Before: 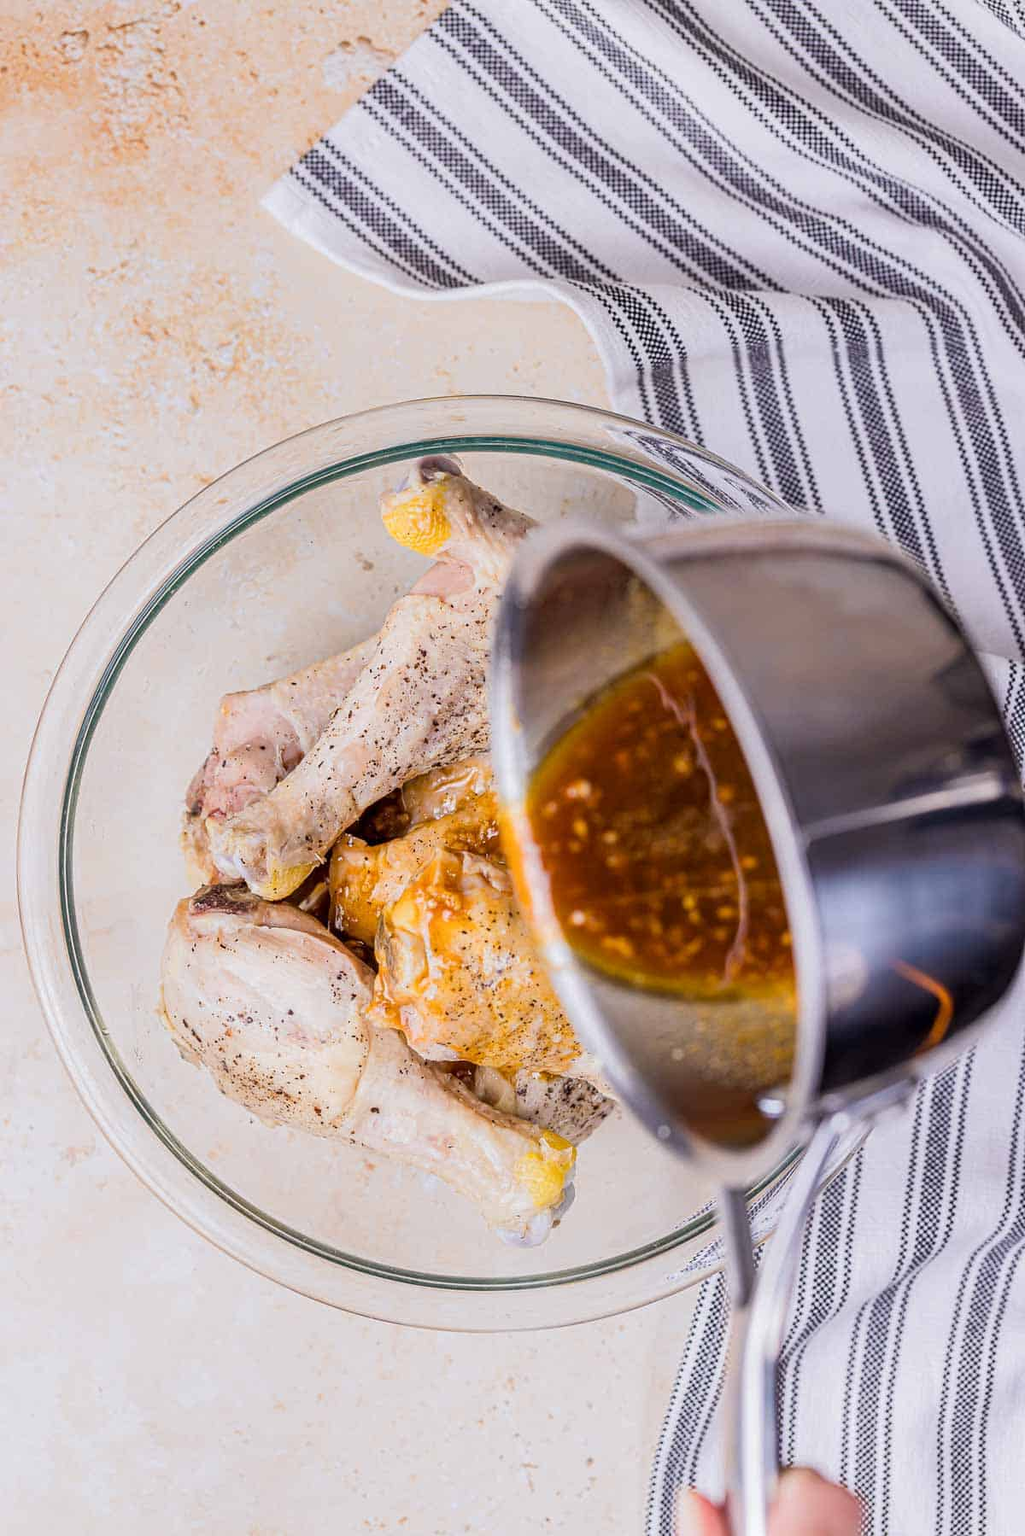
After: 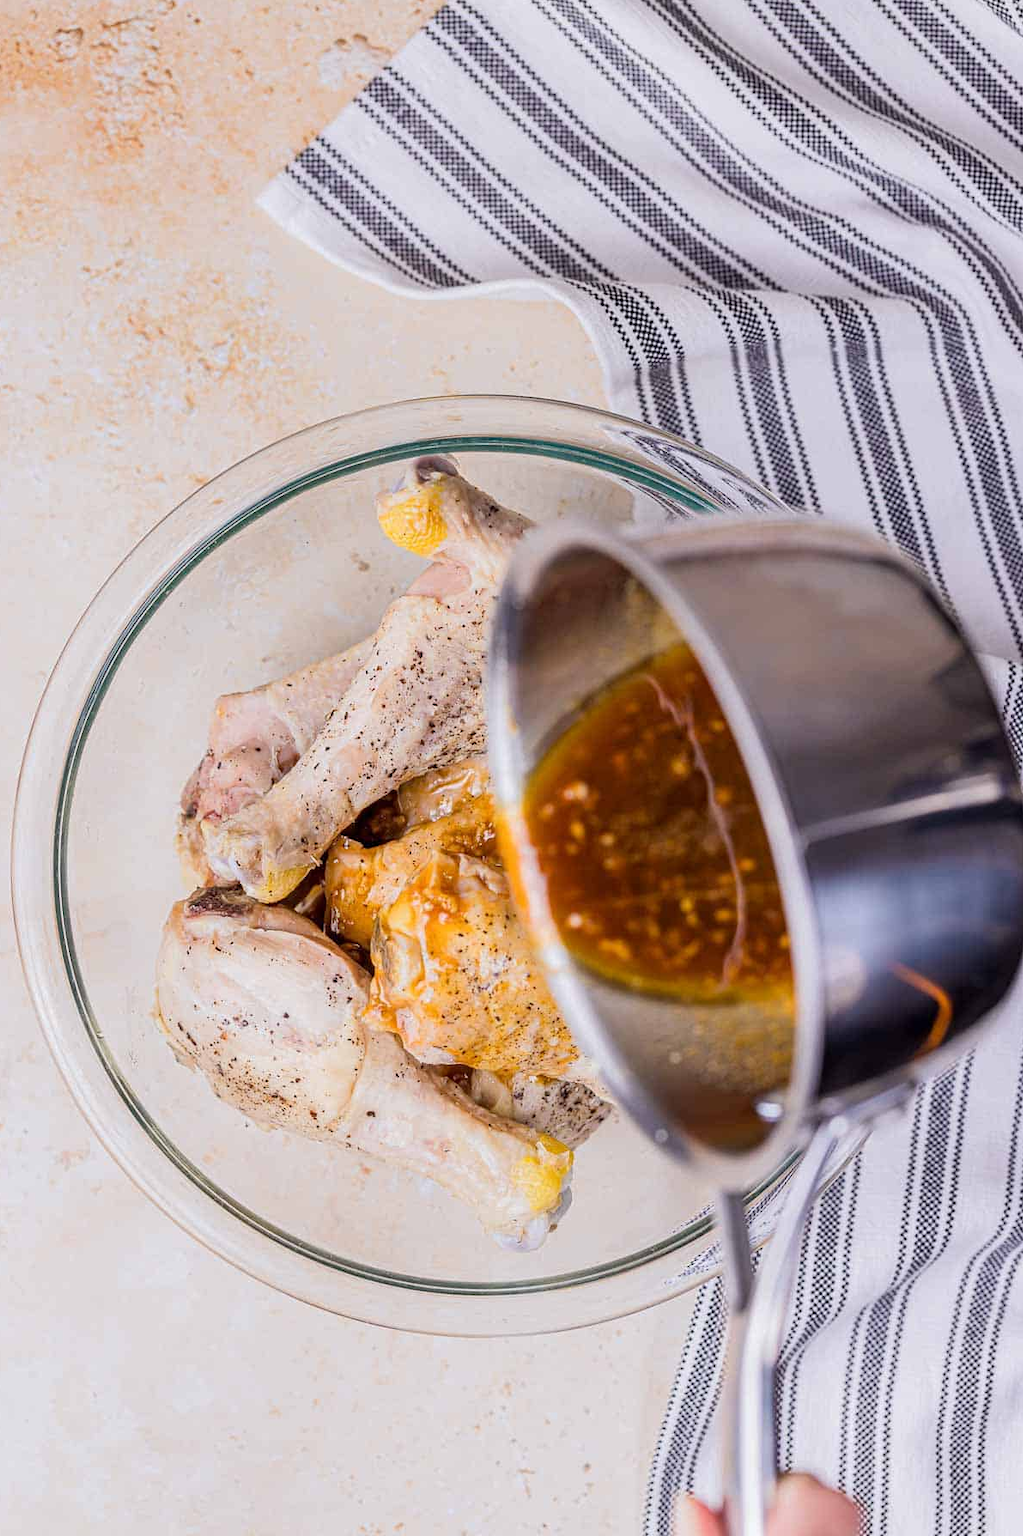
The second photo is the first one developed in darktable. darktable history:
crop and rotate: left 0.639%, top 0.185%, bottom 0.36%
